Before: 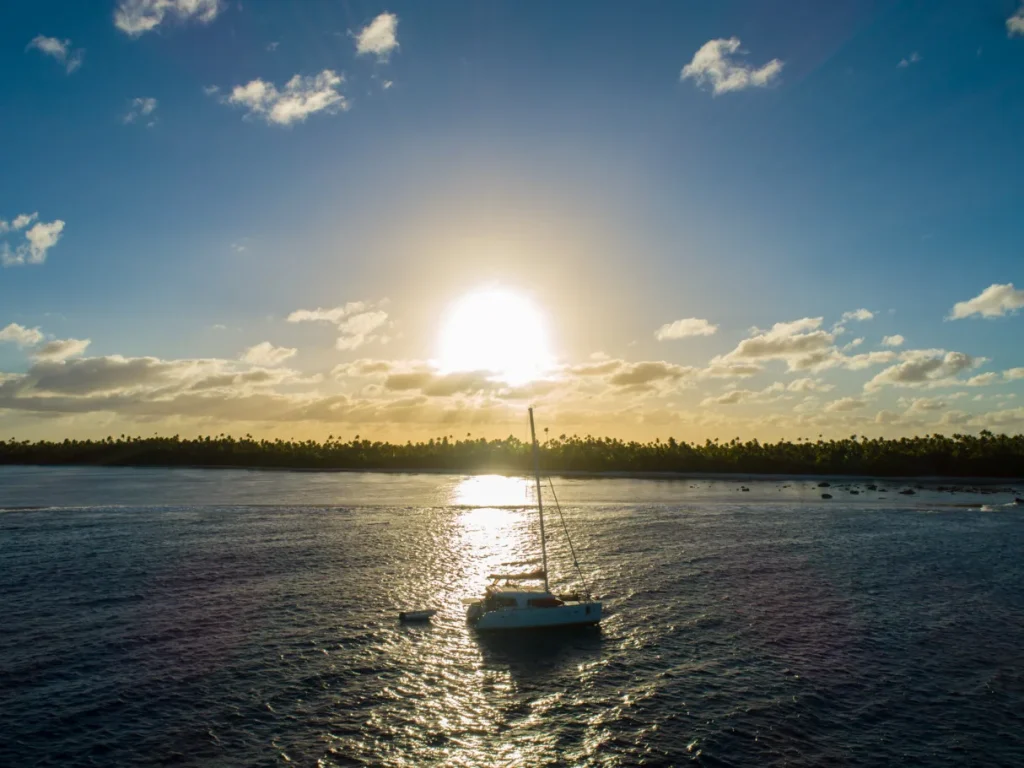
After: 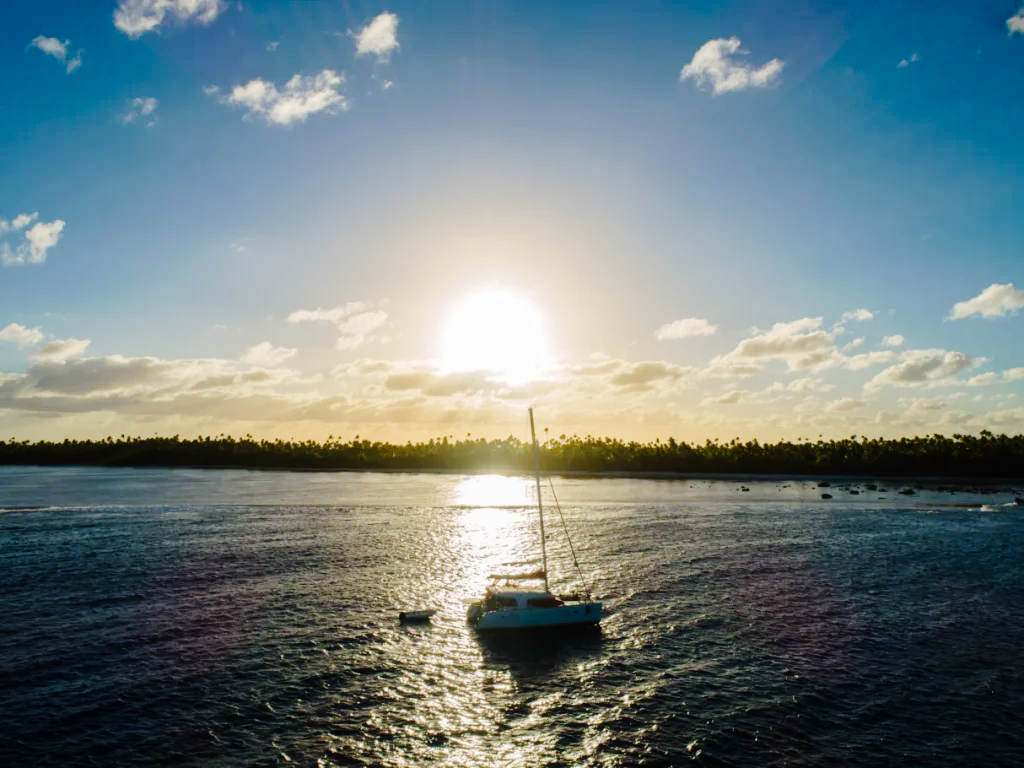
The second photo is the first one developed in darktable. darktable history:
tone curve: curves: ch0 [(0, 0) (0.003, 0.002) (0.011, 0.007) (0.025, 0.014) (0.044, 0.023) (0.069, 0.033) (0.1, 0.052) (0.136, 0.081) (0.177, 0.134) (0.224, 0.205) (0.277, 0.296) (0.335, 0.401) (0.399, 0.501) (0.468, 0.589) (0.543, 0.658) (0.623, 0.738) (0.709, 0.804) (0.801, 0.871) (0.898, 0.93) (1, 1)], preserve colors none
contrast brightness saturation: contrast 0.006, saturation -0.067
